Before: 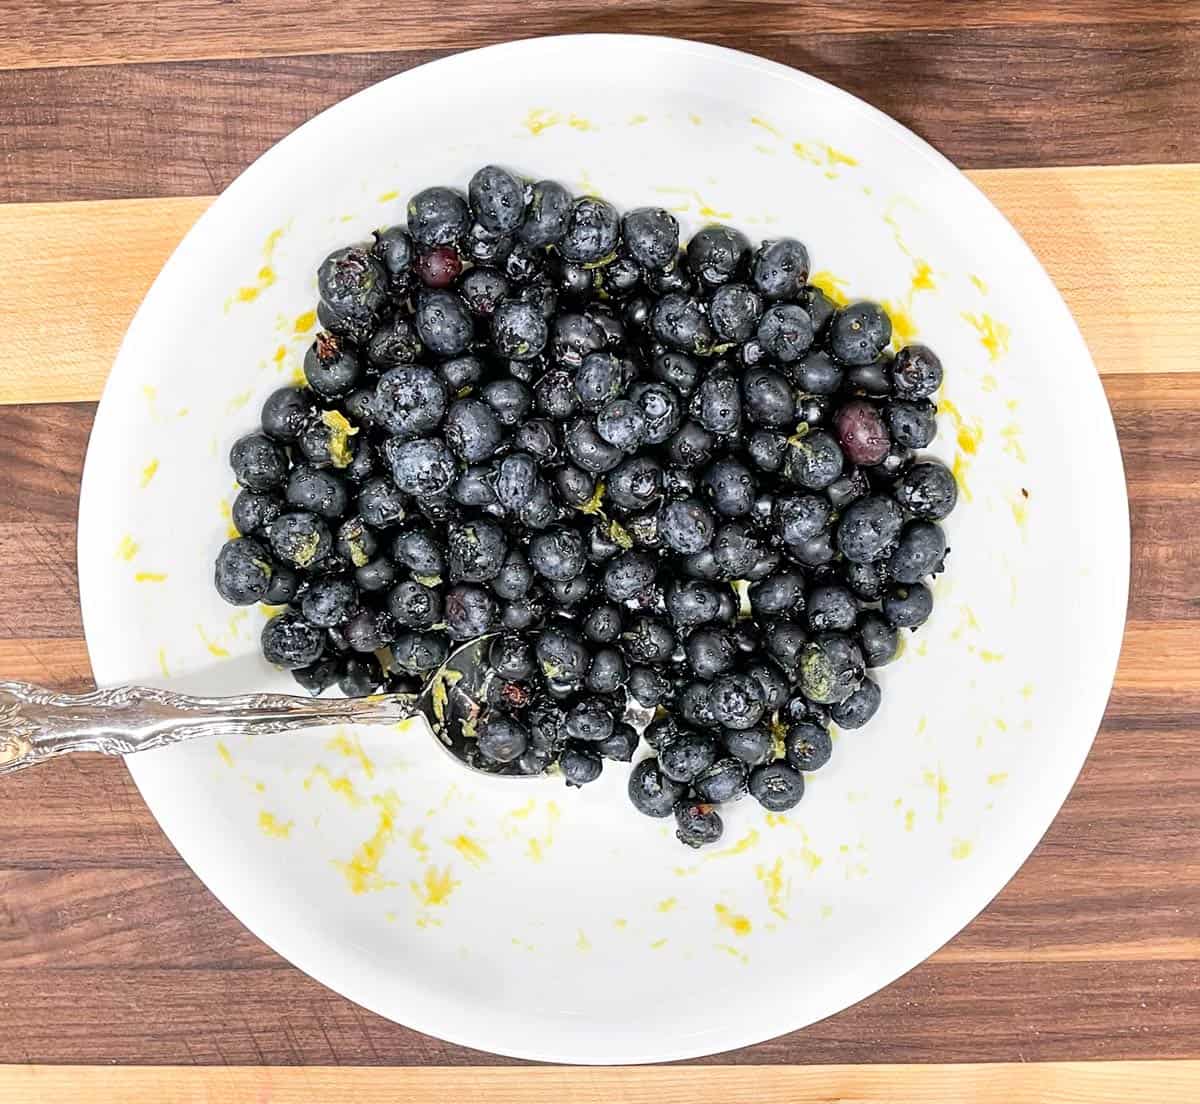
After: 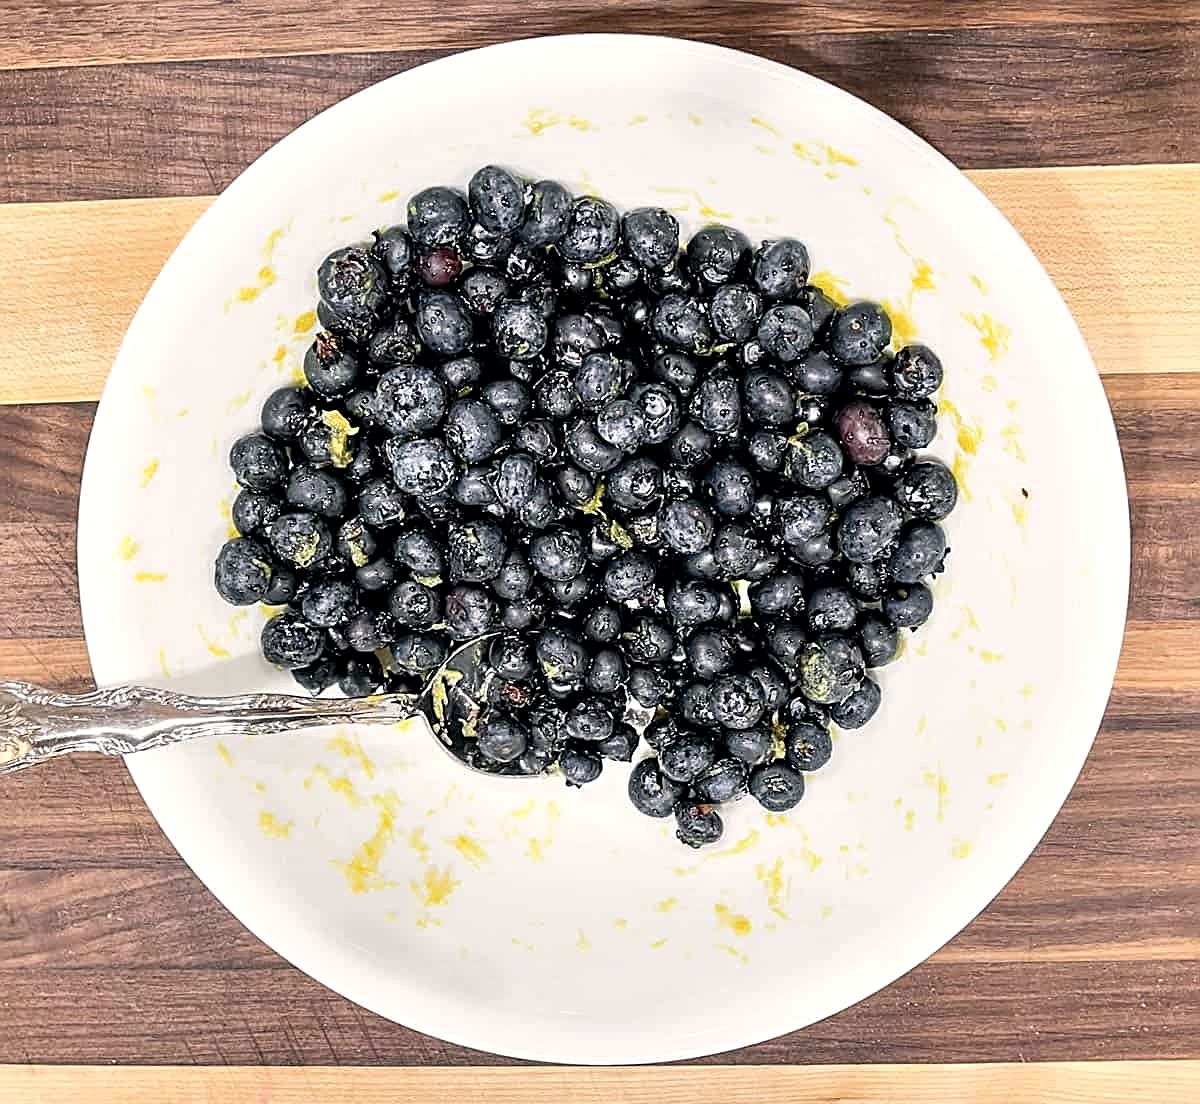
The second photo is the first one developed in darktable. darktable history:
sharpen: on, module defaults
contrast equalizer: octaves 7, y [[0.6 ×6], [0.55 ×6], [0 ×6], [0 ×6], [0 ×6]], mix 0.3
color correction: highlights a* 2.75, highlights b* 5, shadows a* -2.04, shadows b* -4.84, saturation 0.8
